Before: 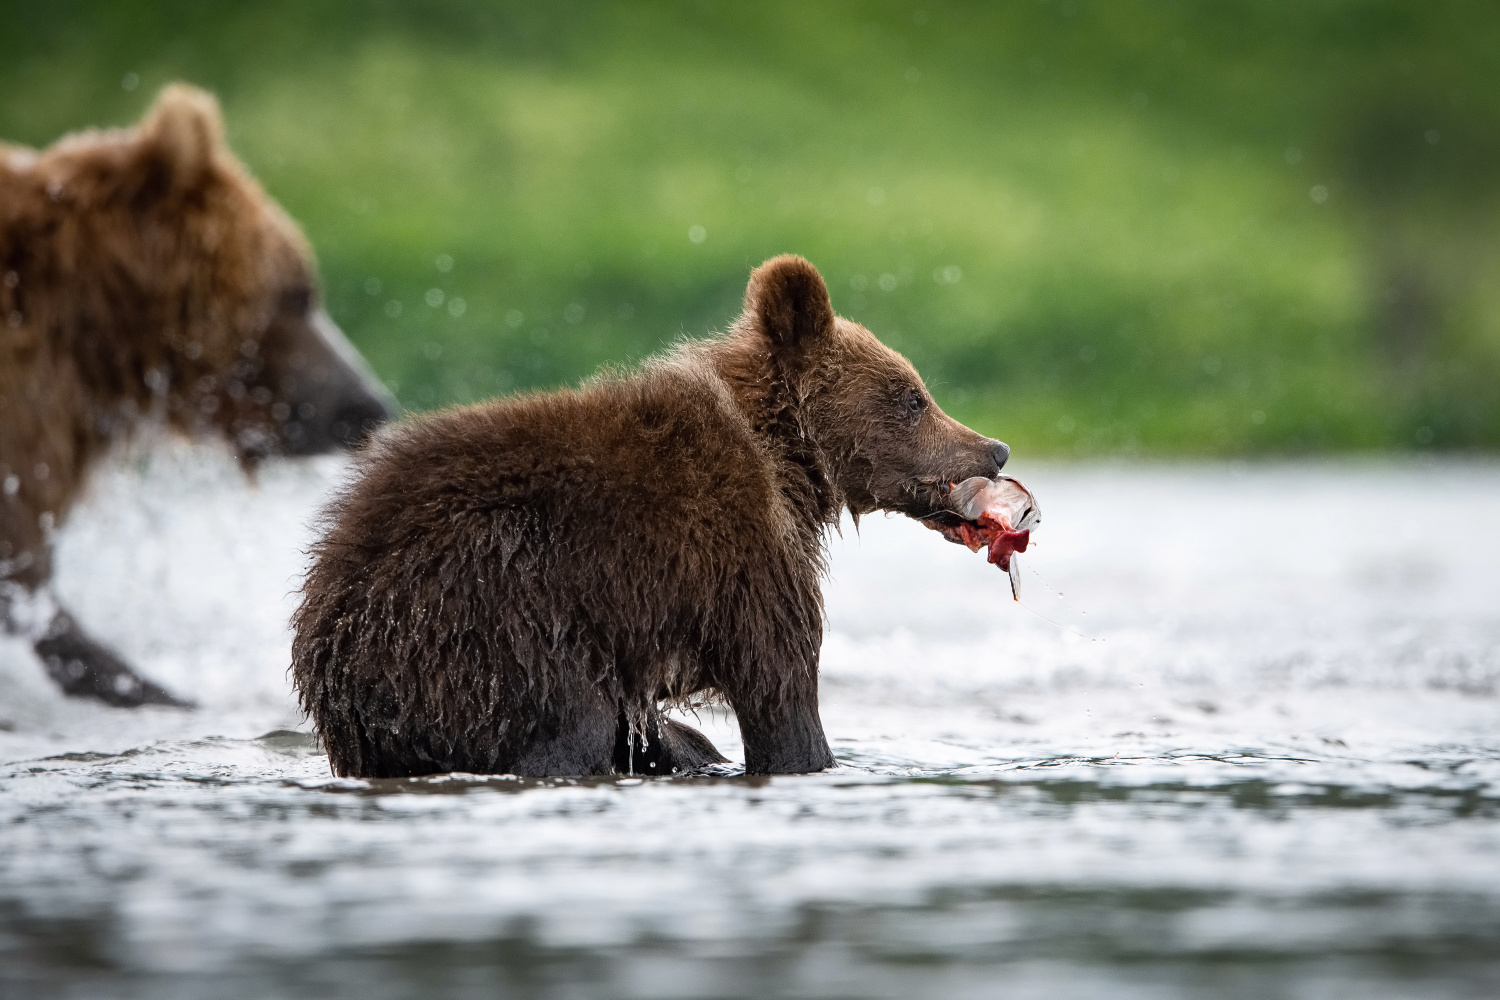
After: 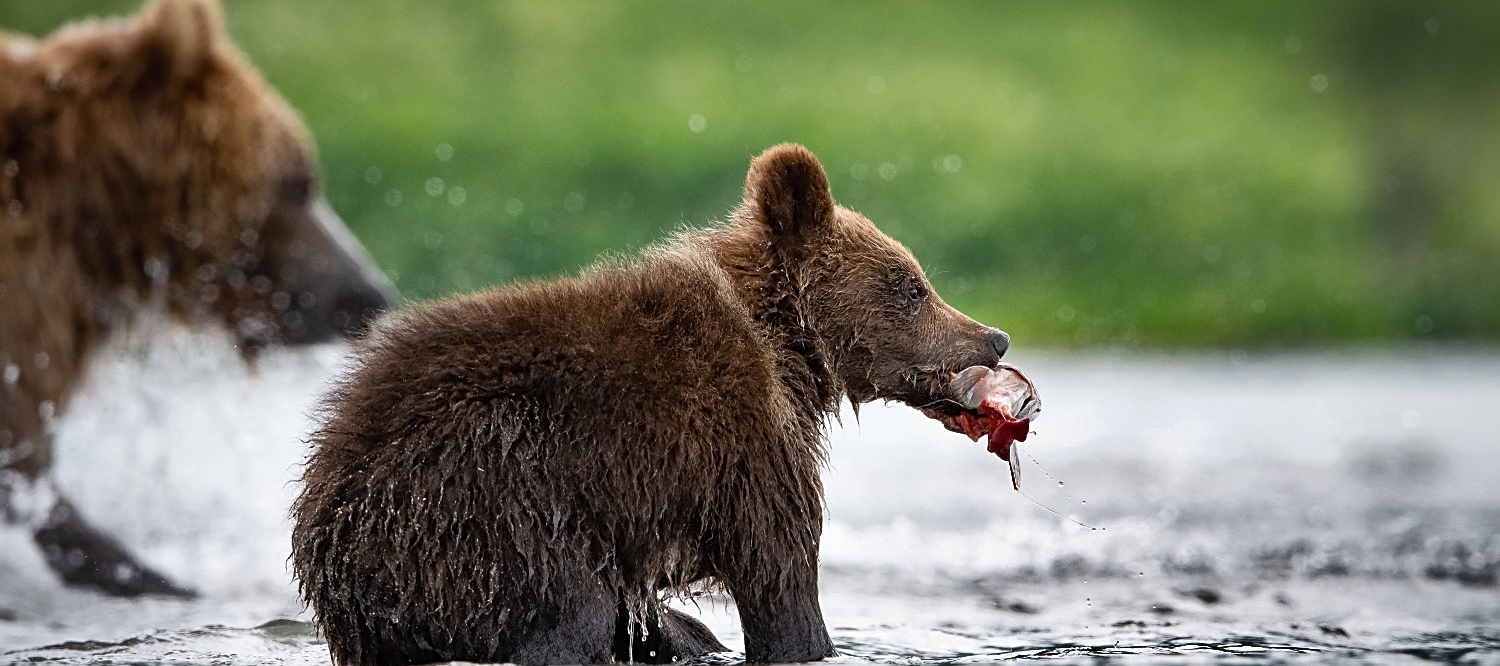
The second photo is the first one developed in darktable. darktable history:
sharpen: on, module defaults
crop: top 11.166%, bottom 22.168%
shadows and highlights: shadows 24.5, highlights -78.15, soften with gaussian
